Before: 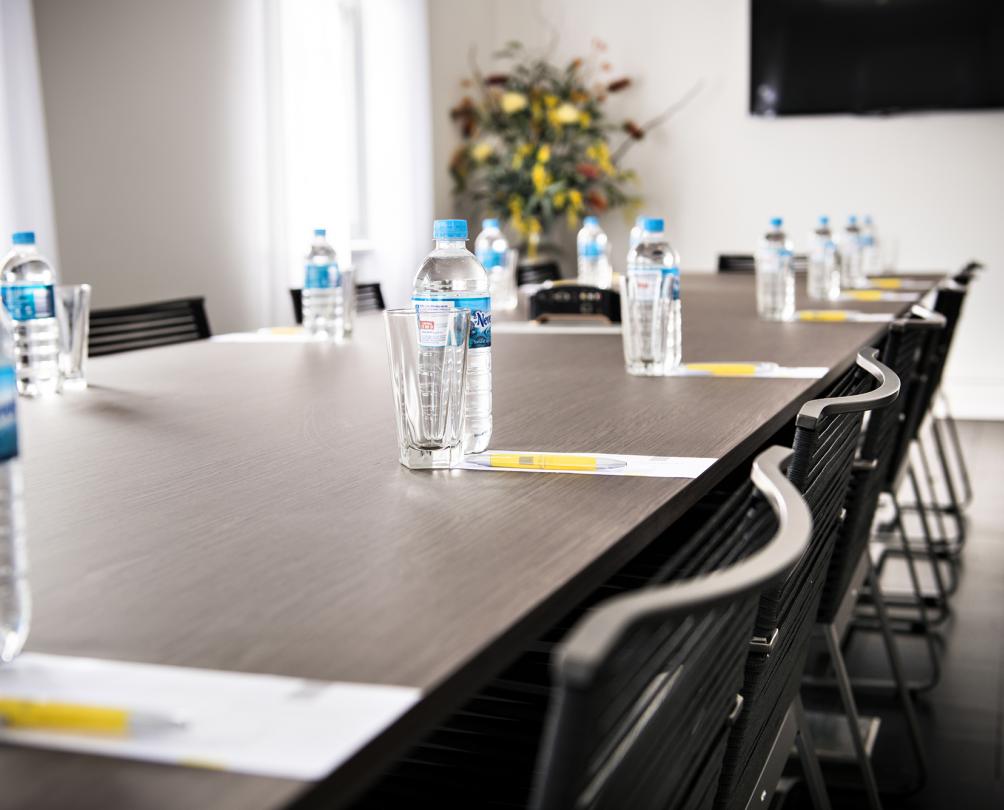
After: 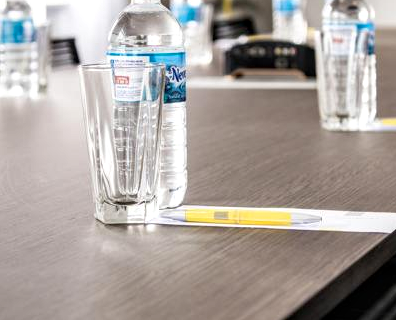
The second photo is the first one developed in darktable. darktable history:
crop: left 30.419%, top 30.344%, right 30.108%, bottom 30.109%
haze removal: strength 0.111, distance 0.246, compatibility mode true, adaptive false
local contrast: on, module defaults
